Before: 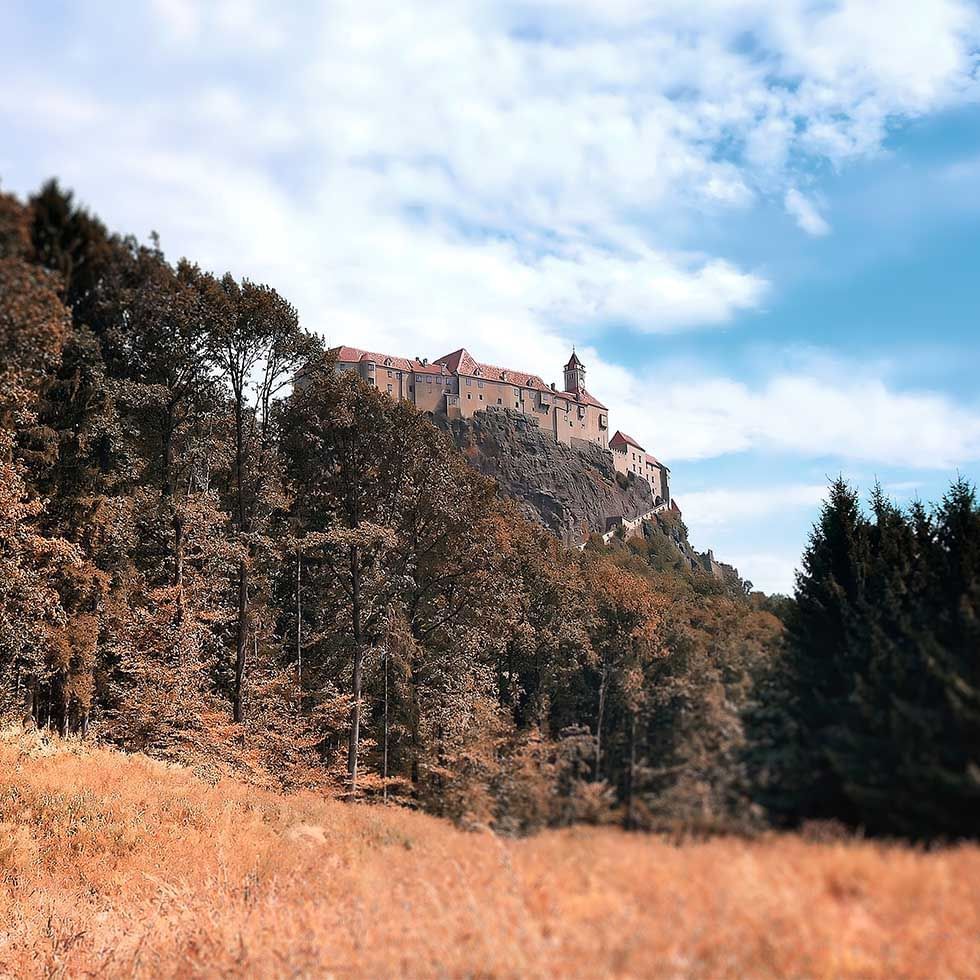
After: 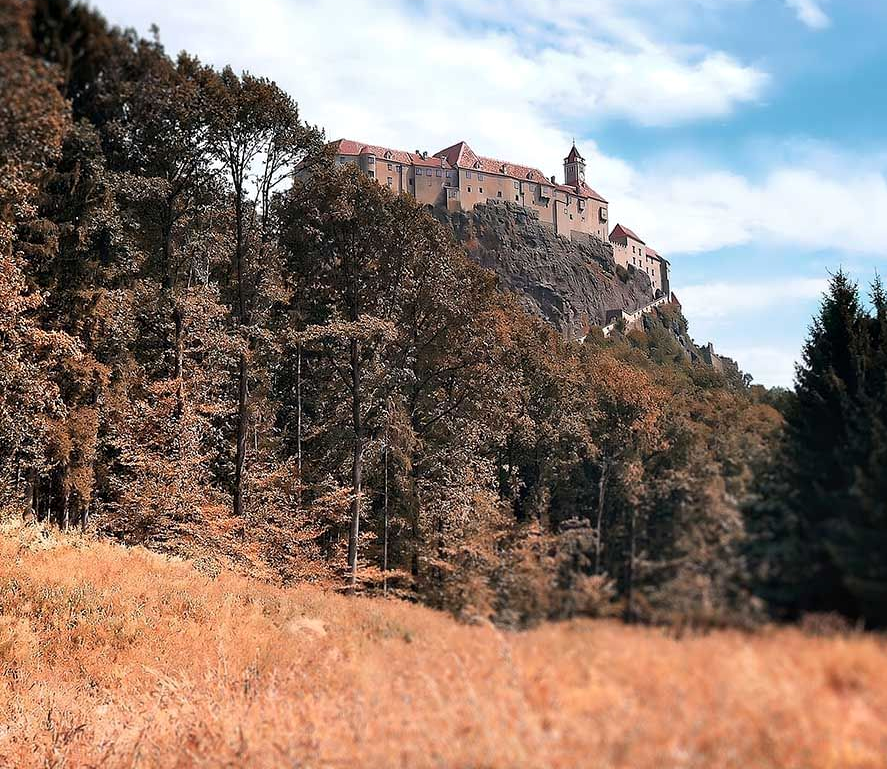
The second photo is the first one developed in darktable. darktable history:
crop: top 21.218%, right 9.45%, bottom 0.214%
contrast equalizer: octaves 7, y [[0.6 ×6], [0.55 ×6], [0 ×6], [0 ×6], [0 ×6]], mix 0.155
